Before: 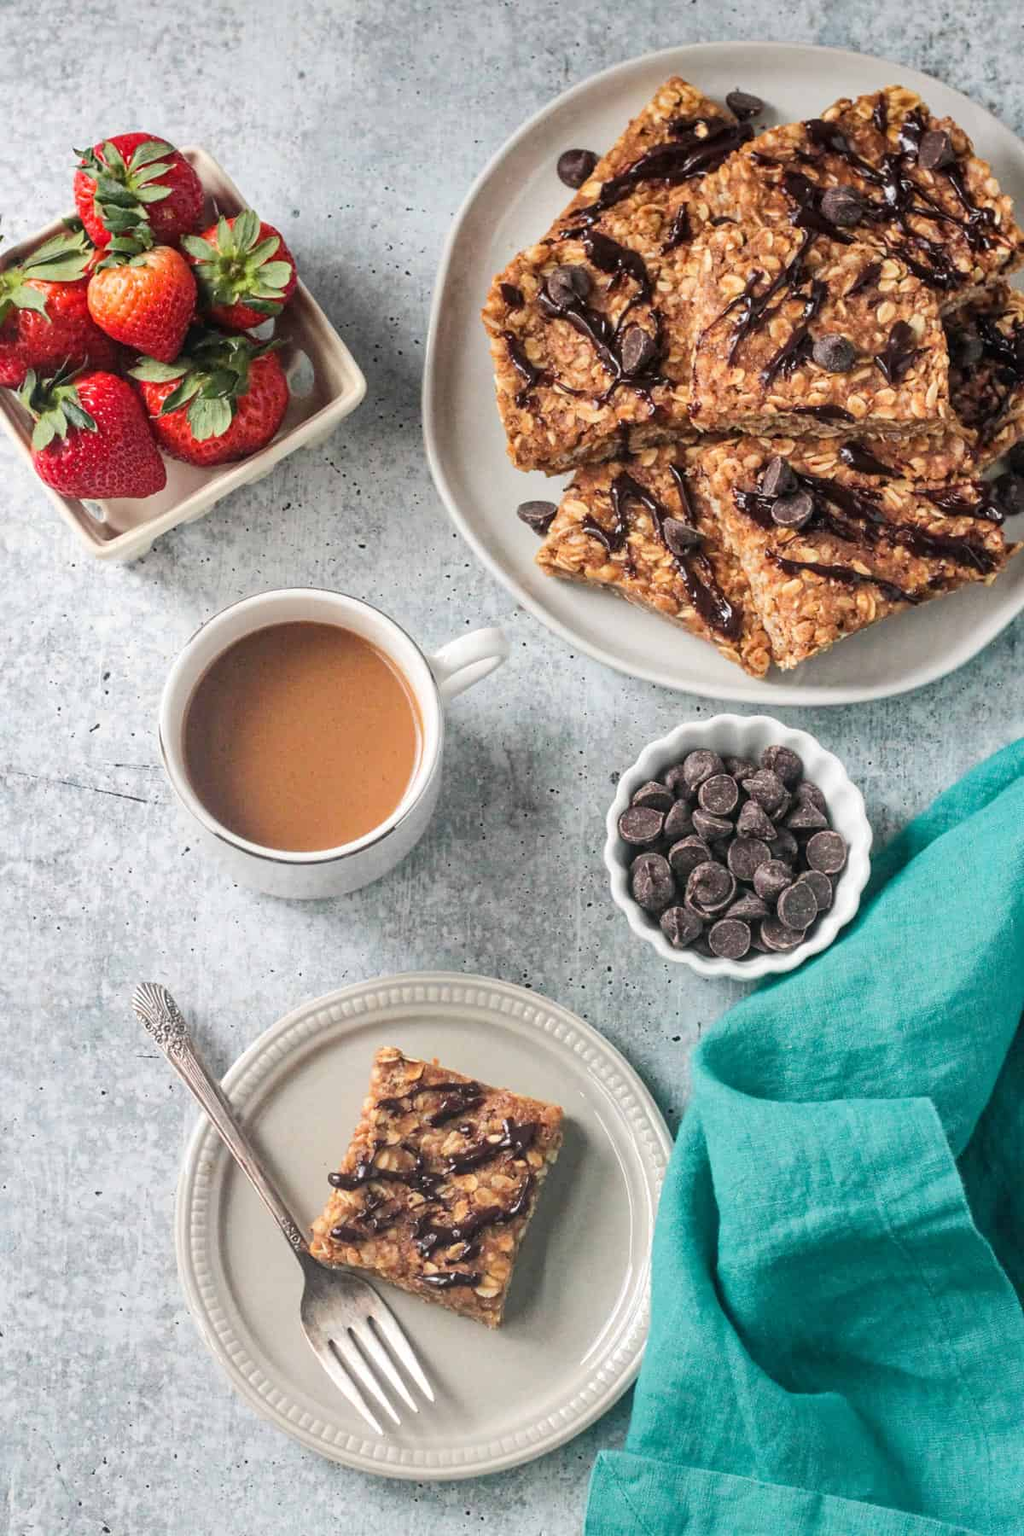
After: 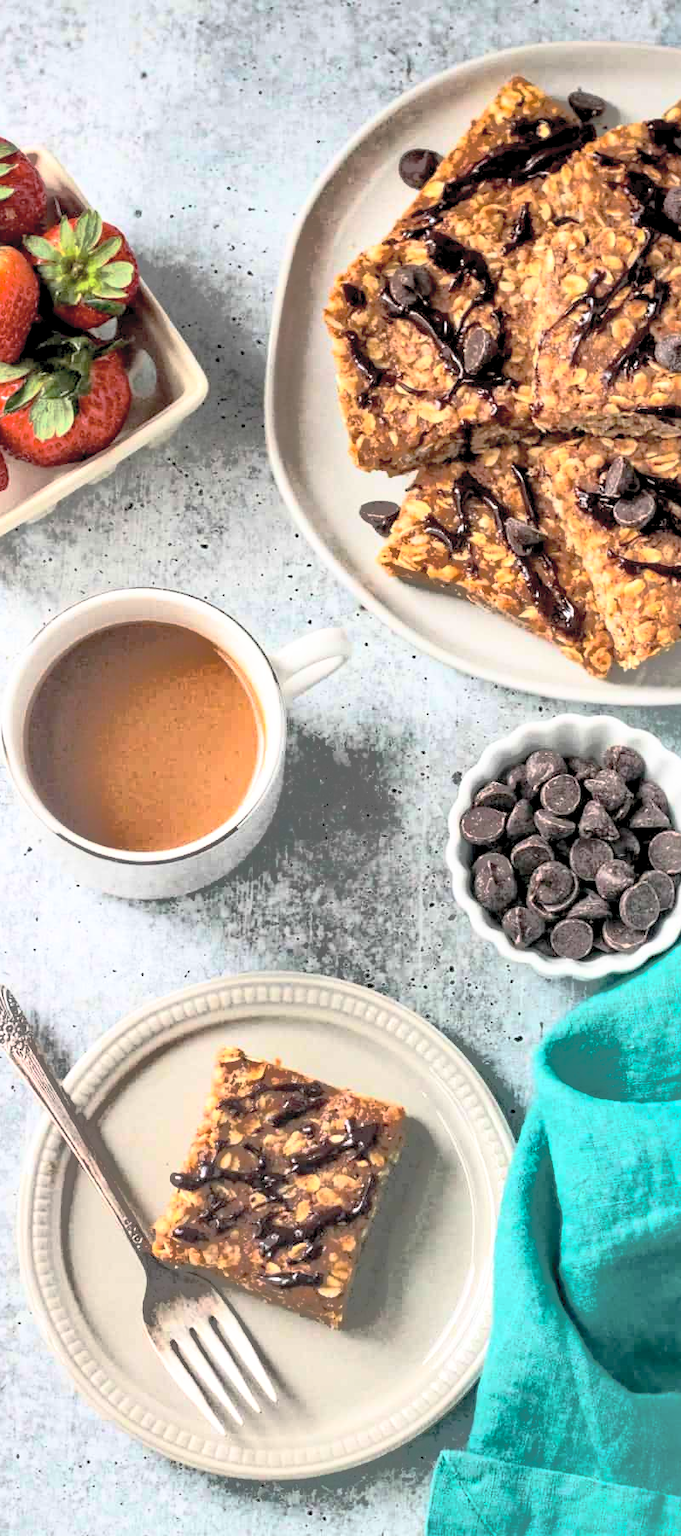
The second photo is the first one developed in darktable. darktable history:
shadows and highlights: shadows 25, highlights -70
crop: left 15.419%, right 17.914%
contrast brightness saturation: contrast 0.43, brightness 0.56, saturation -0.19
base curve: curves: ch0 [(0.017, 0) (0.425, 0.441) (0.844, 0.933) (1, 1)], preserve colors none
